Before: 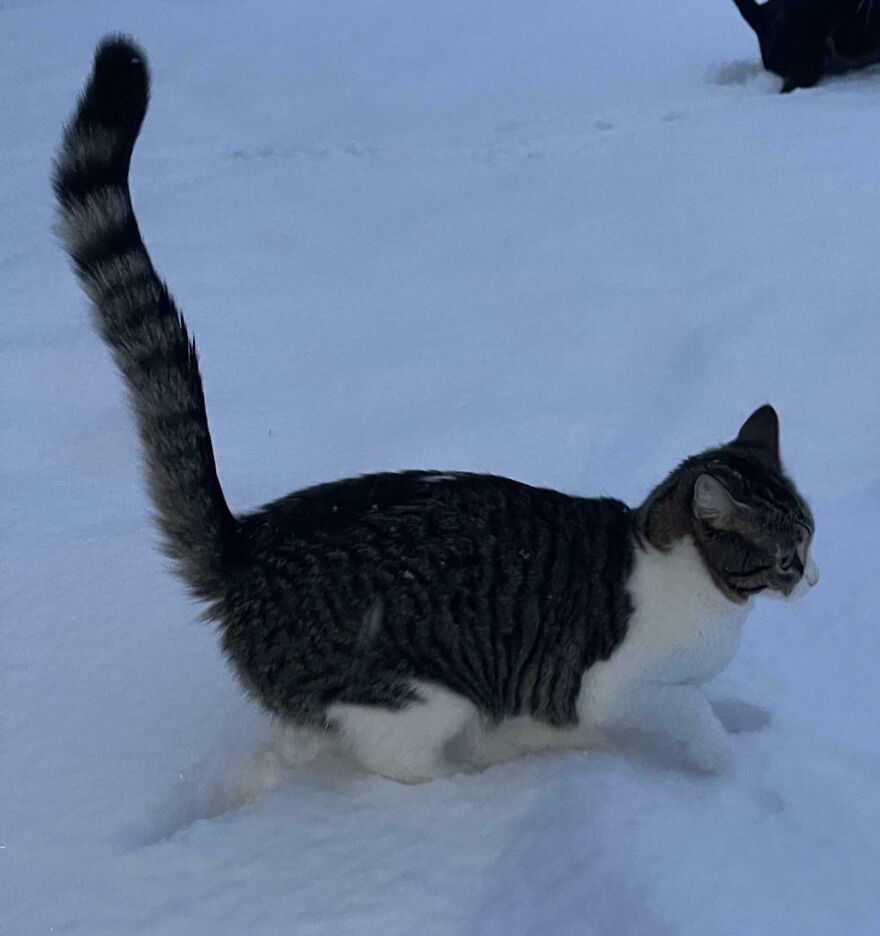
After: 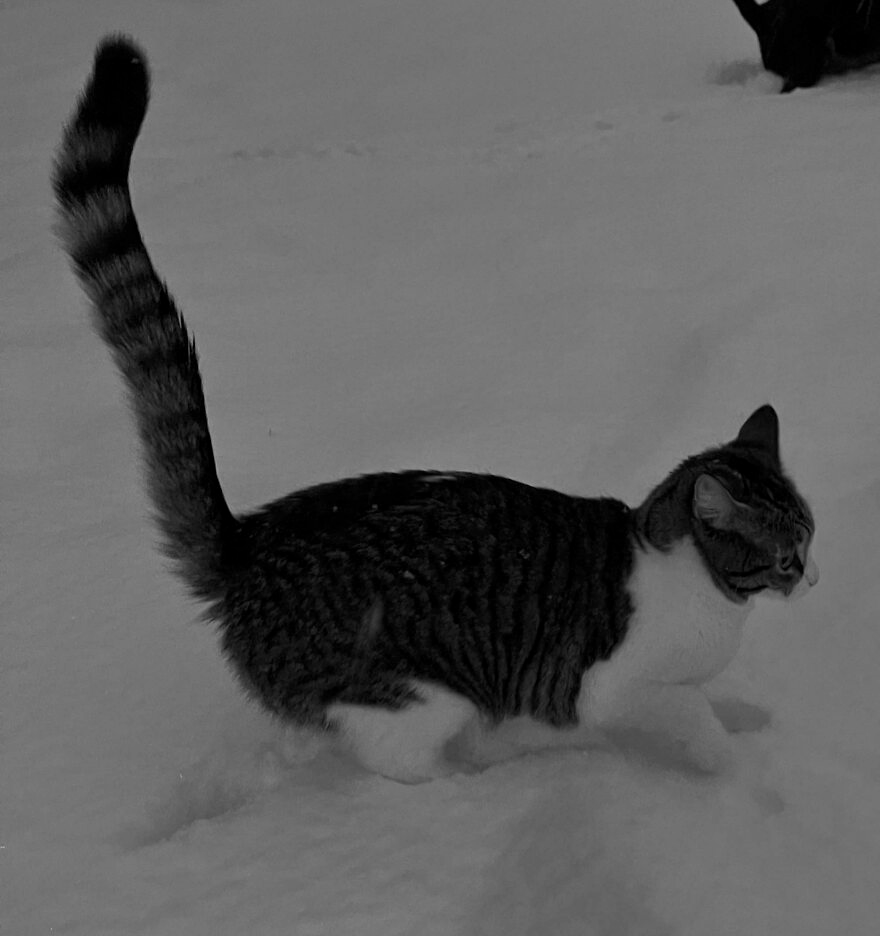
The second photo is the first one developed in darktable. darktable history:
monochrome: a 26.22, b 42.67, size 0.8
exposure: black level correction 0.001, exposure -0.2 EV, compensate highlight preservation false
